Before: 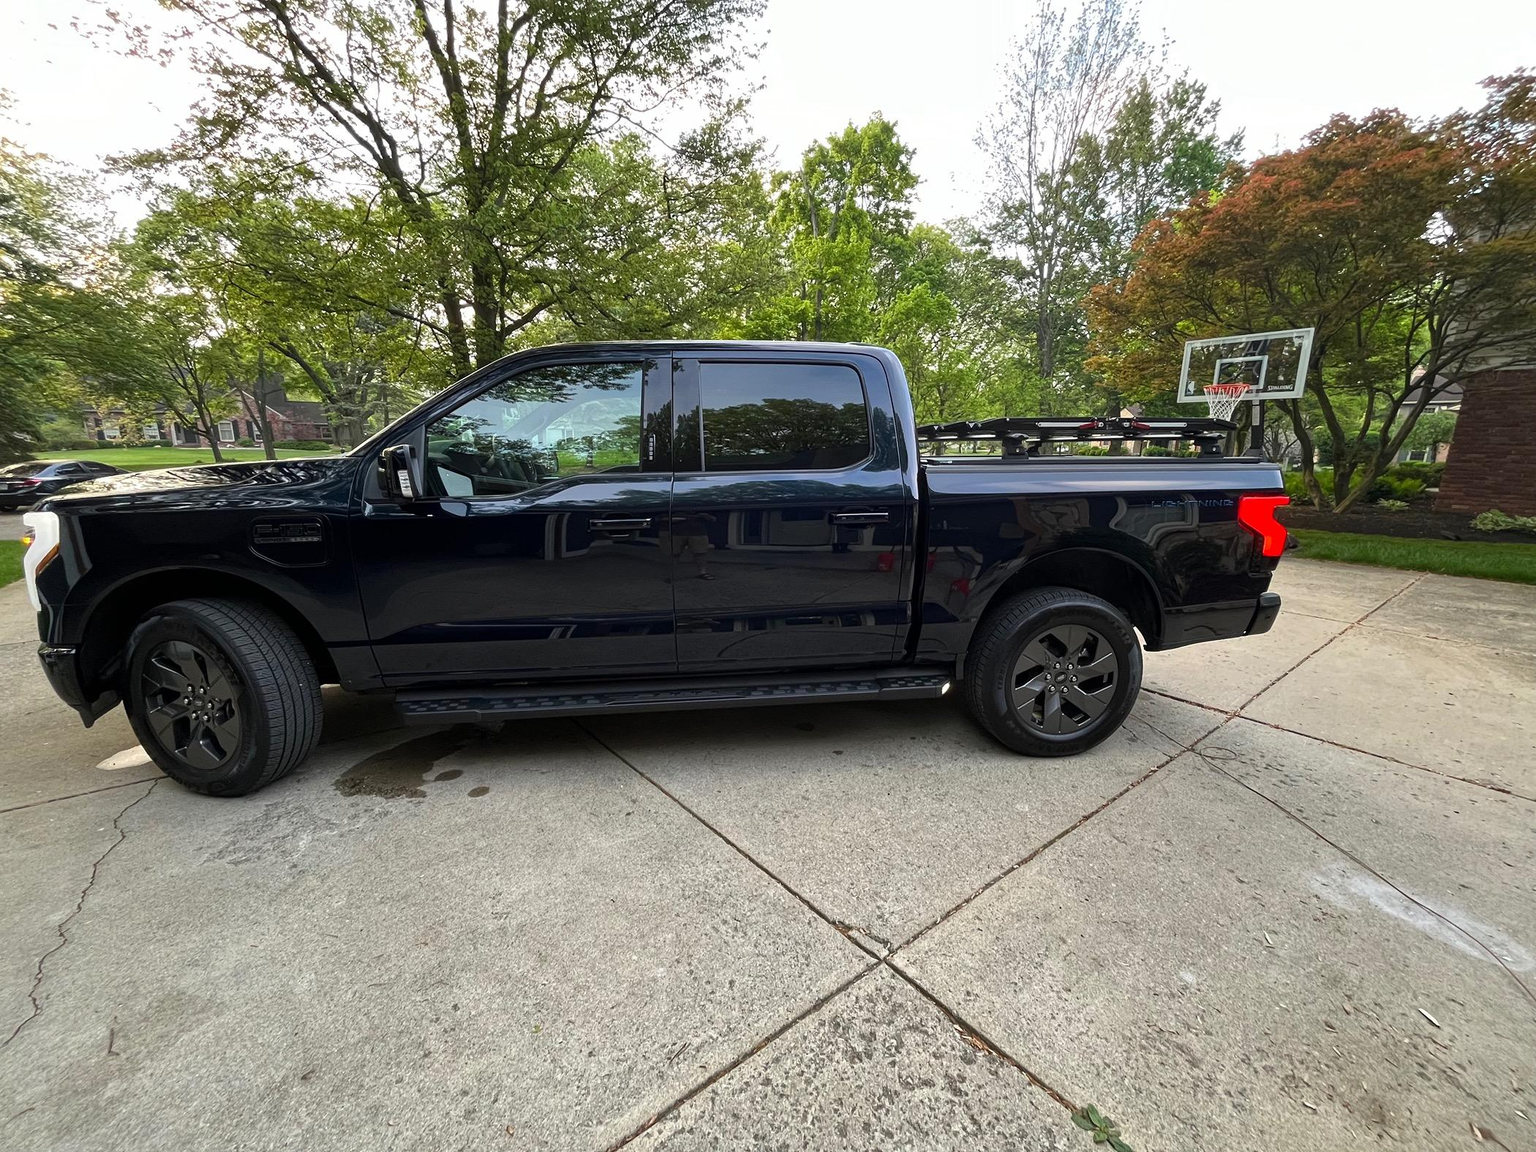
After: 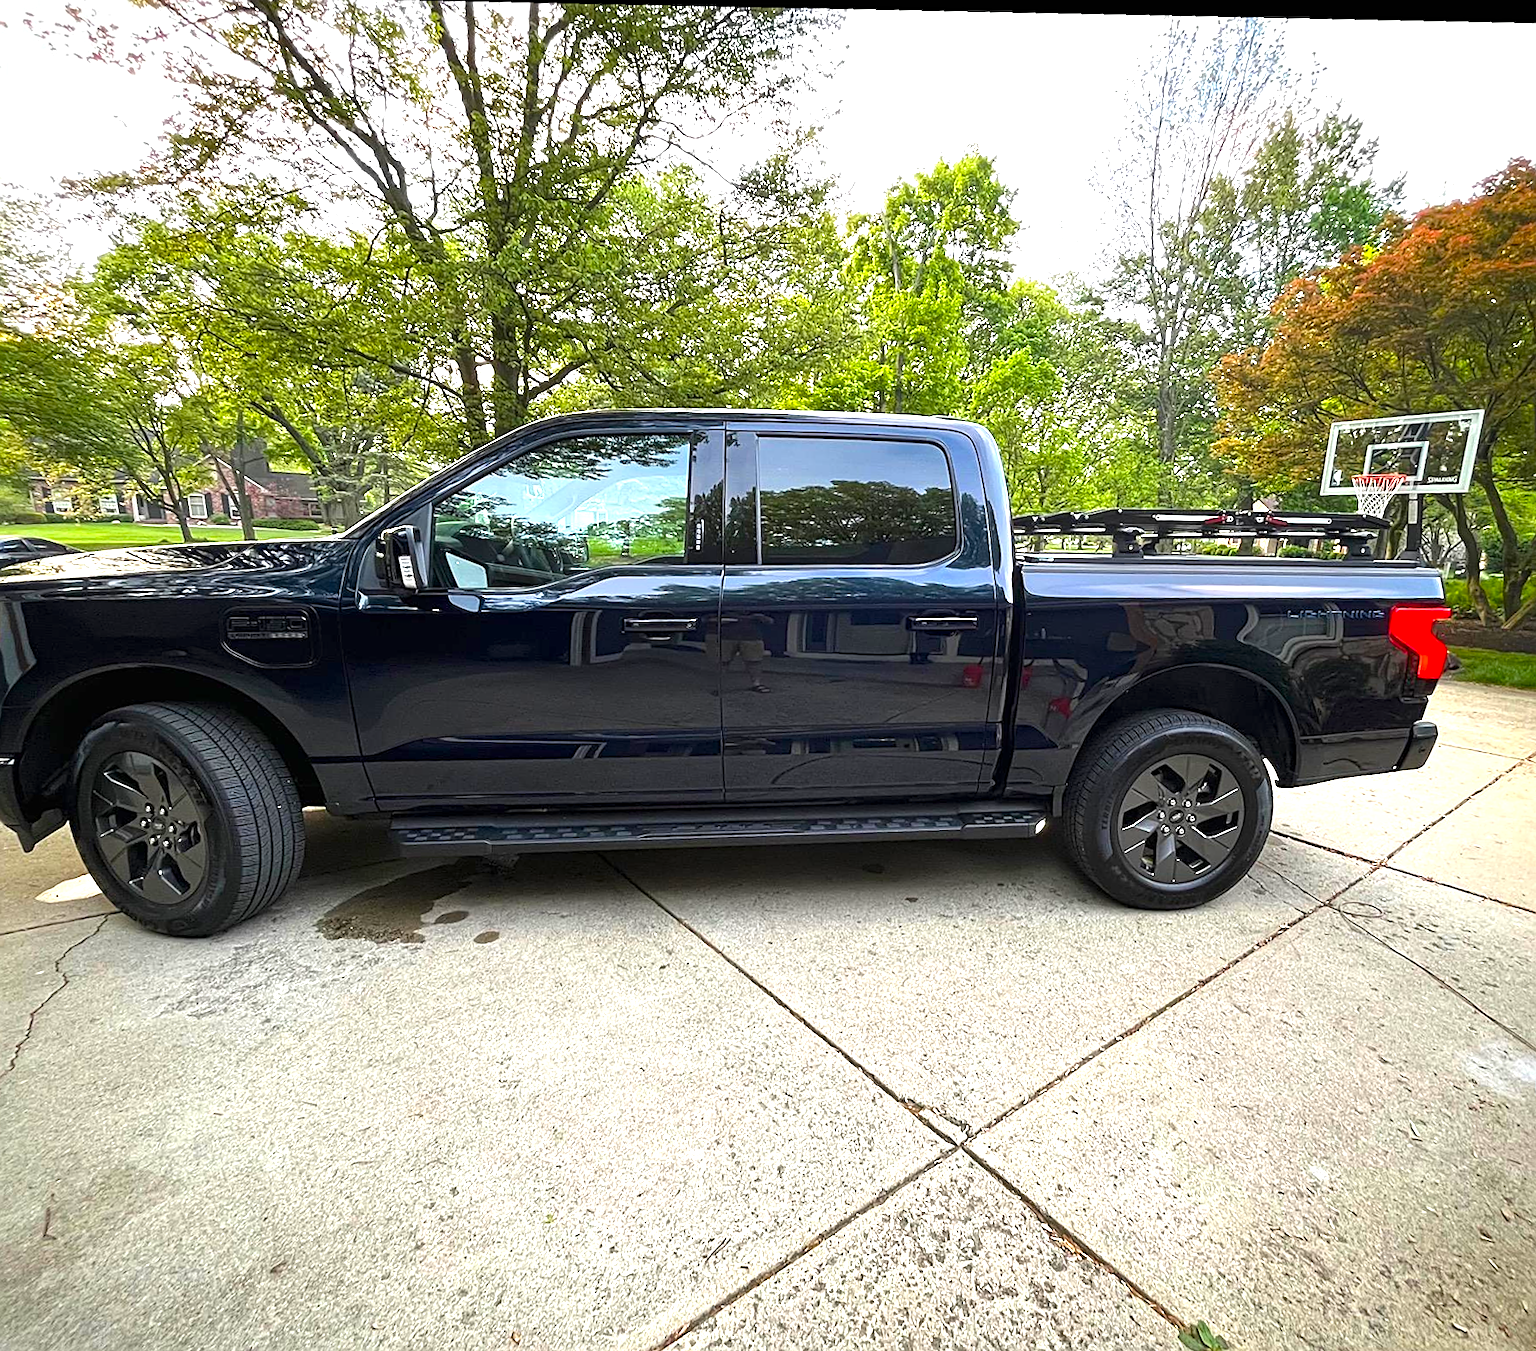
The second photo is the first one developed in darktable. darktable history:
color balance rgb: perceptual saturation grading › global saturation 20%, global vibrance 10%
exposure: black level correction 0, exposure 1.1 EV, compensate highlight preservation false
crop and rotate: angle 1°, left 4.281%, top 0.642%, right 11.383%, bottom 2.486%
sharpen: on, module defaults
vignetting: fall-off start 88.53%, fall-off radius 44.2%, saturation 0.376, width/height ratio 1.161
rotate and perspective: rotation 2.17°, automatic cropping off
color balance: on, module defaults
